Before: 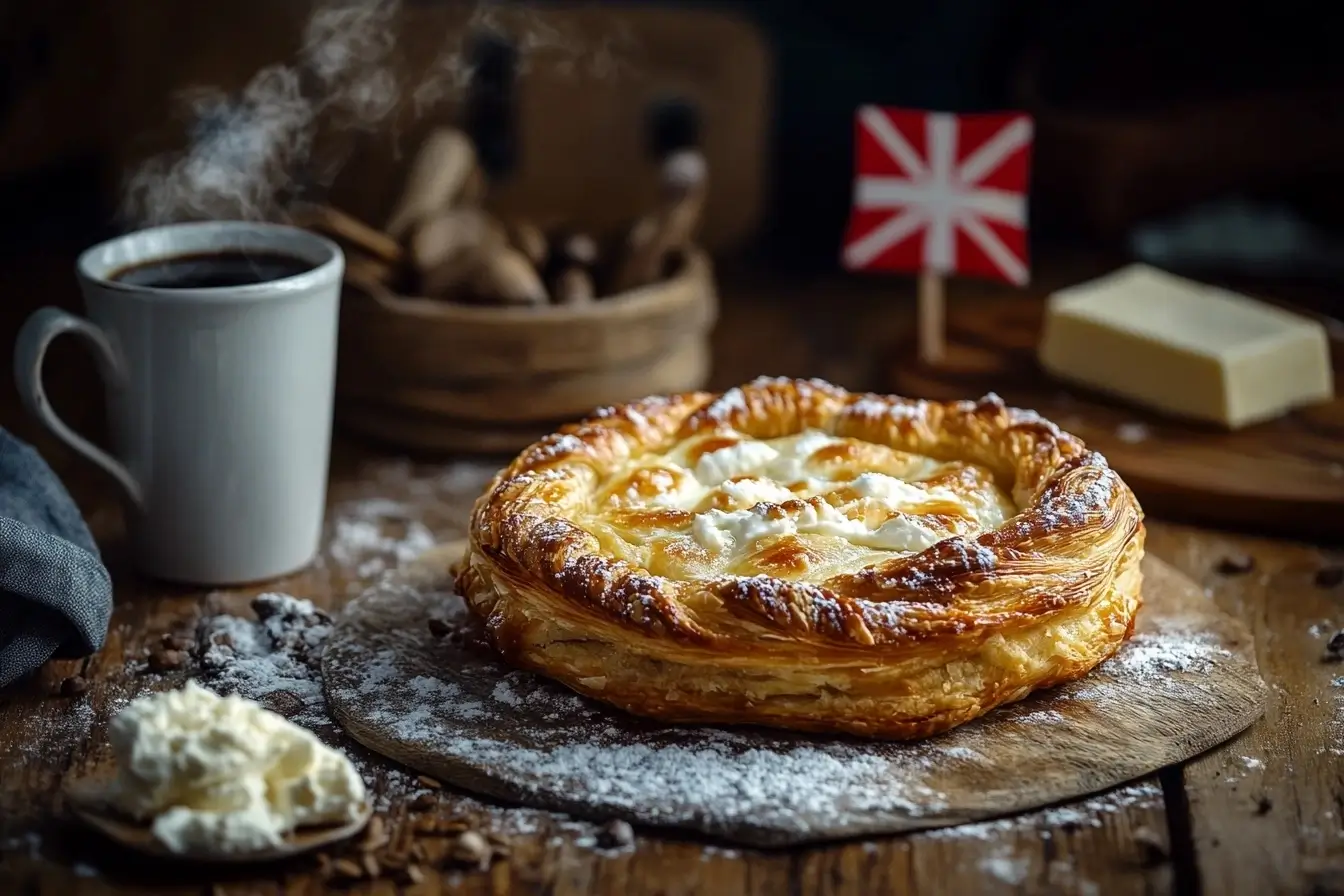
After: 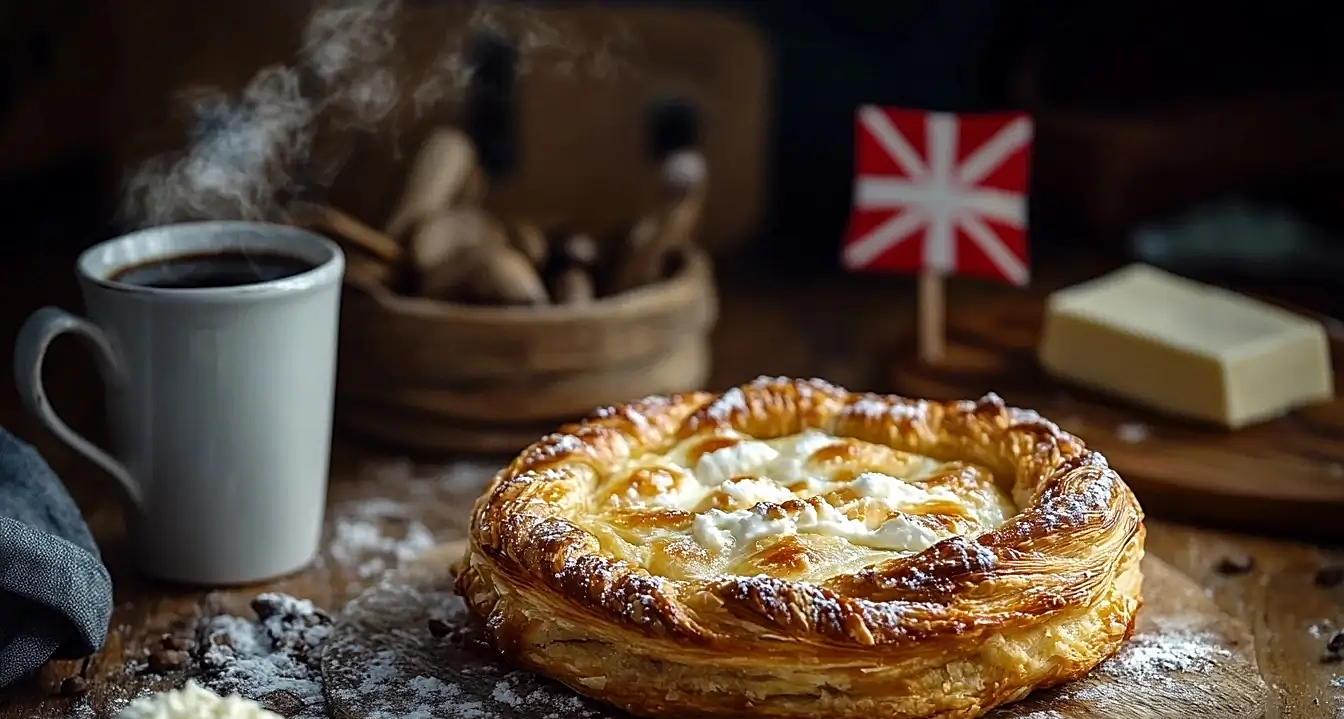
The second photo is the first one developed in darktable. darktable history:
sharpen: radius 1.944
crop: bottom 19.653%
